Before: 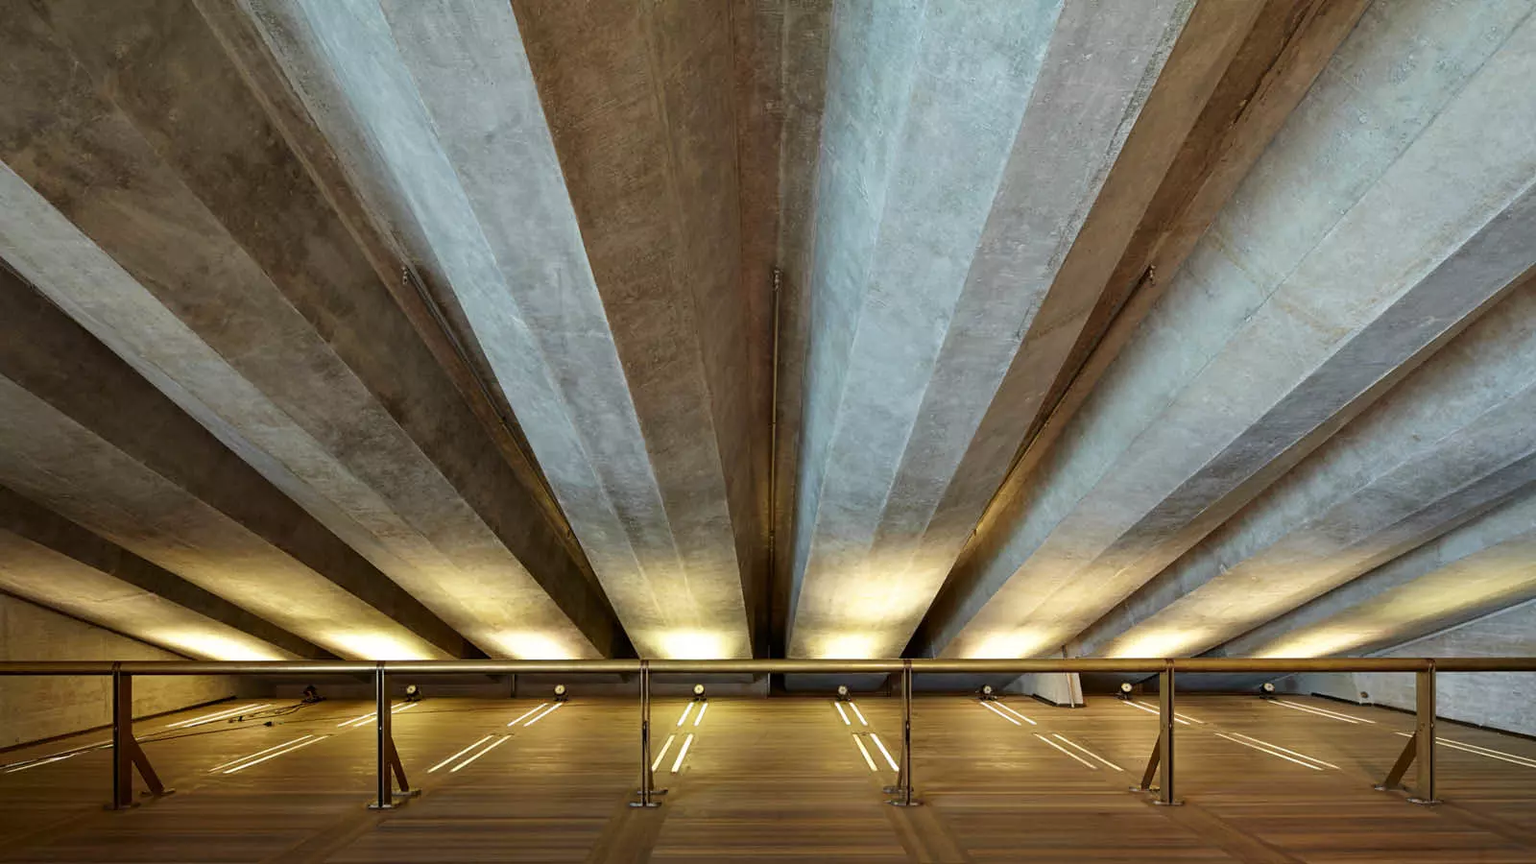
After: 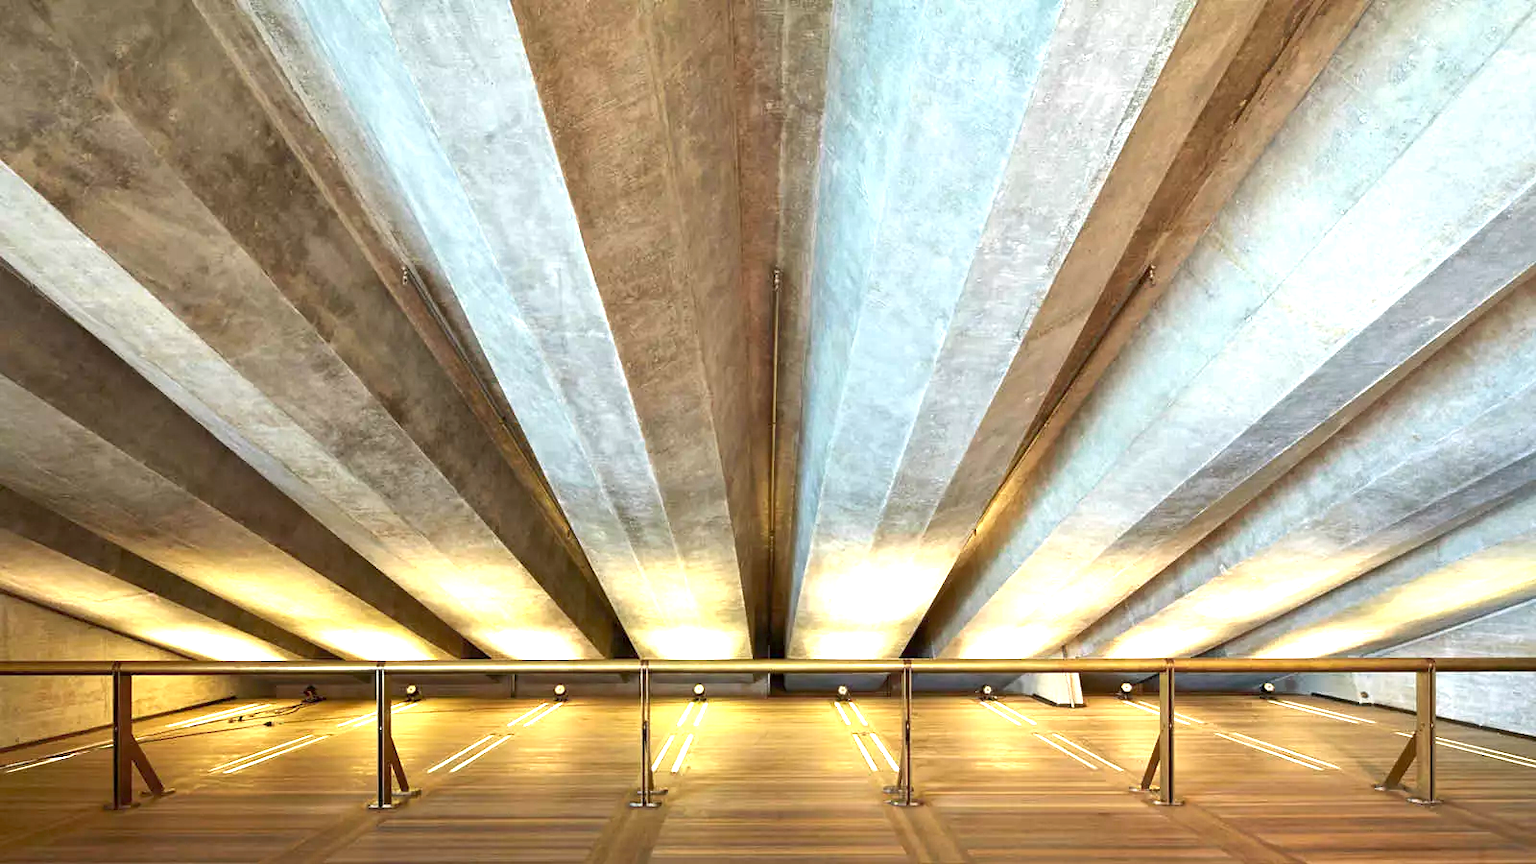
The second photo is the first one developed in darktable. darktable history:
color zones: curves: ch0 [(0.25, 0.5) (0.636, 0.25) (0.75, 0.5)]
shadows and highlights: shadows 43.06, highlights 6.94
exposure: exposure 1.5 EV, compensate highlight preservation false
local contrast: mode bilateral grid, contrast 20, coarseness 50, detail 120%, midtone range 0.2
